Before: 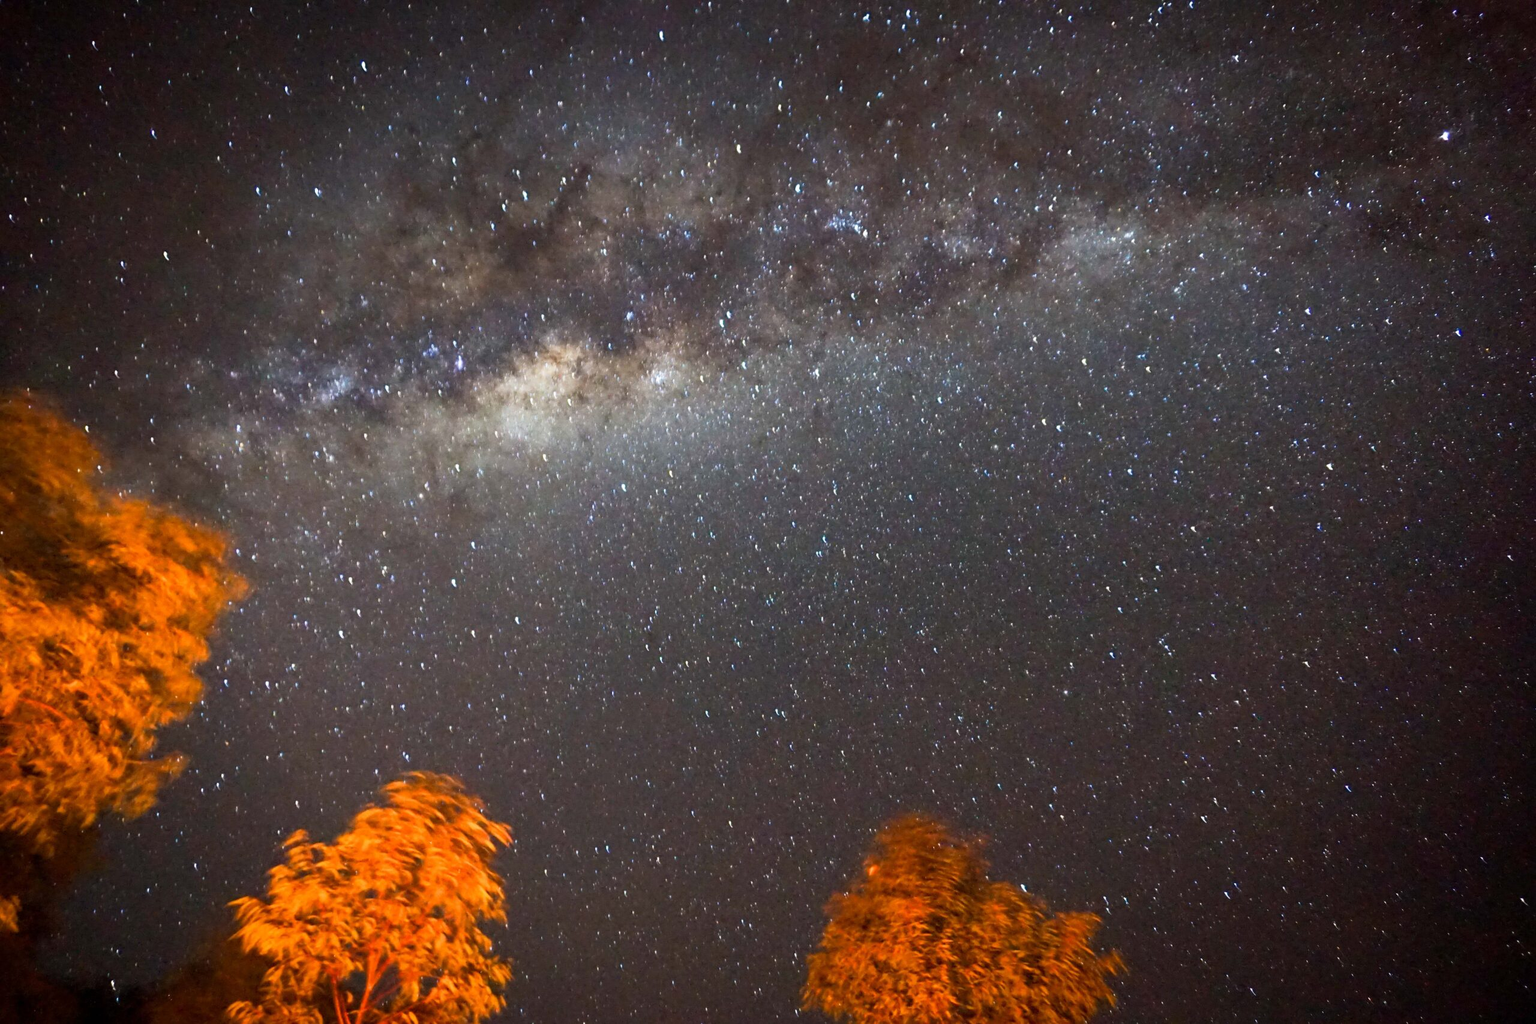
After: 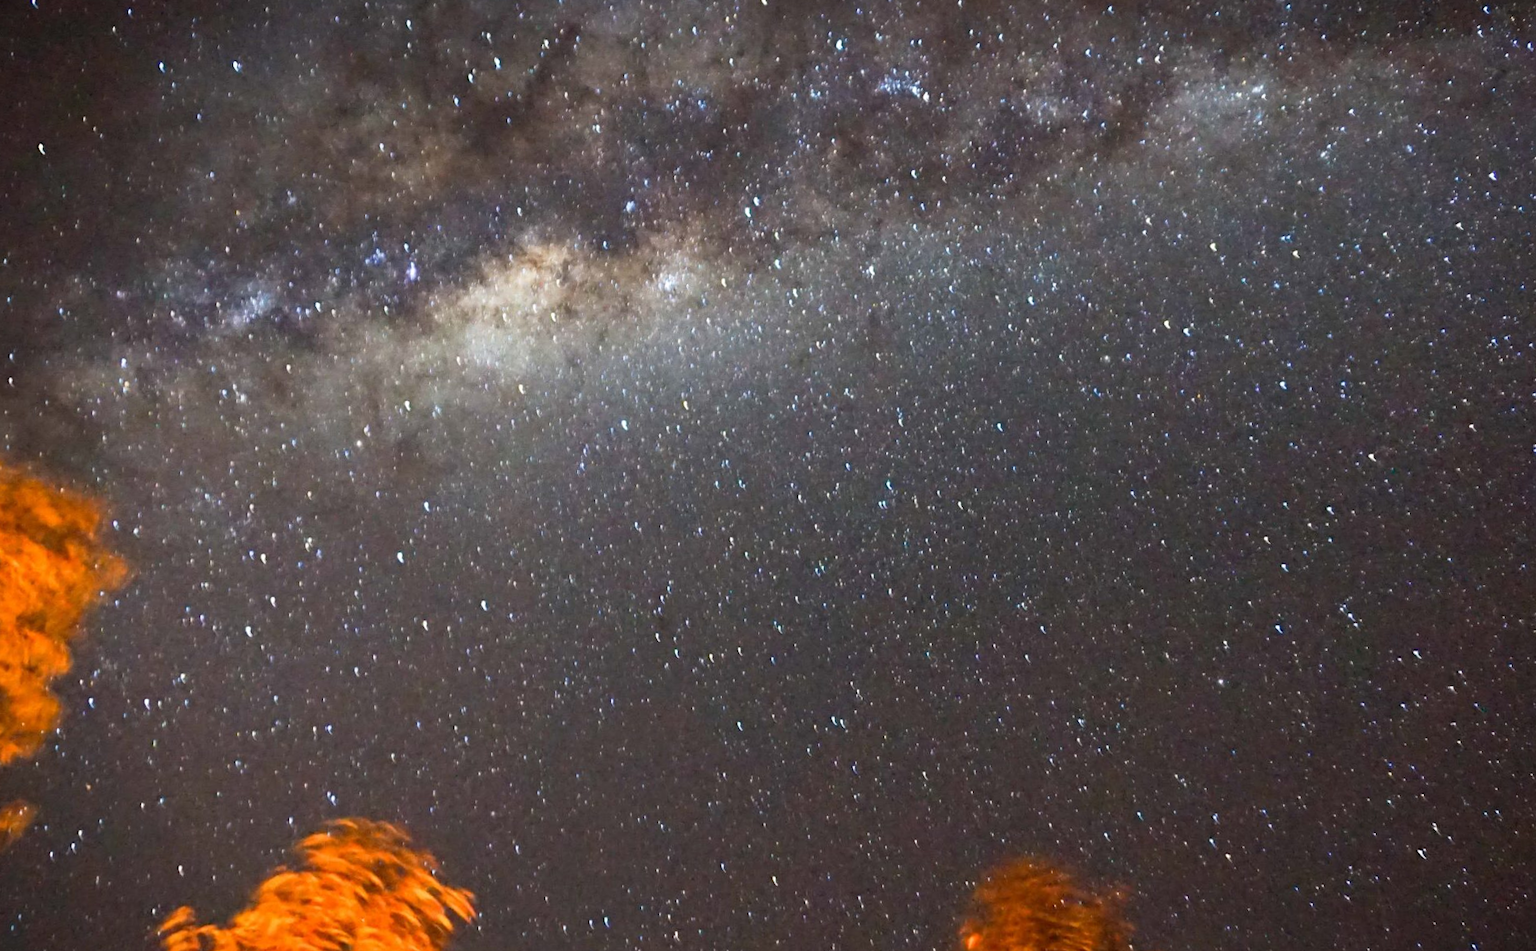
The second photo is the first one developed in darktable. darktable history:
rotate and perspective: rotation -1.68°, lens shift (vertical) -0.146, crop left 0.049, crop right 0.912, crop top 0.032, crop bottom 0.96
crop: left 7.856%, top 11.836%, right 10.12%, bottom 15.387%
